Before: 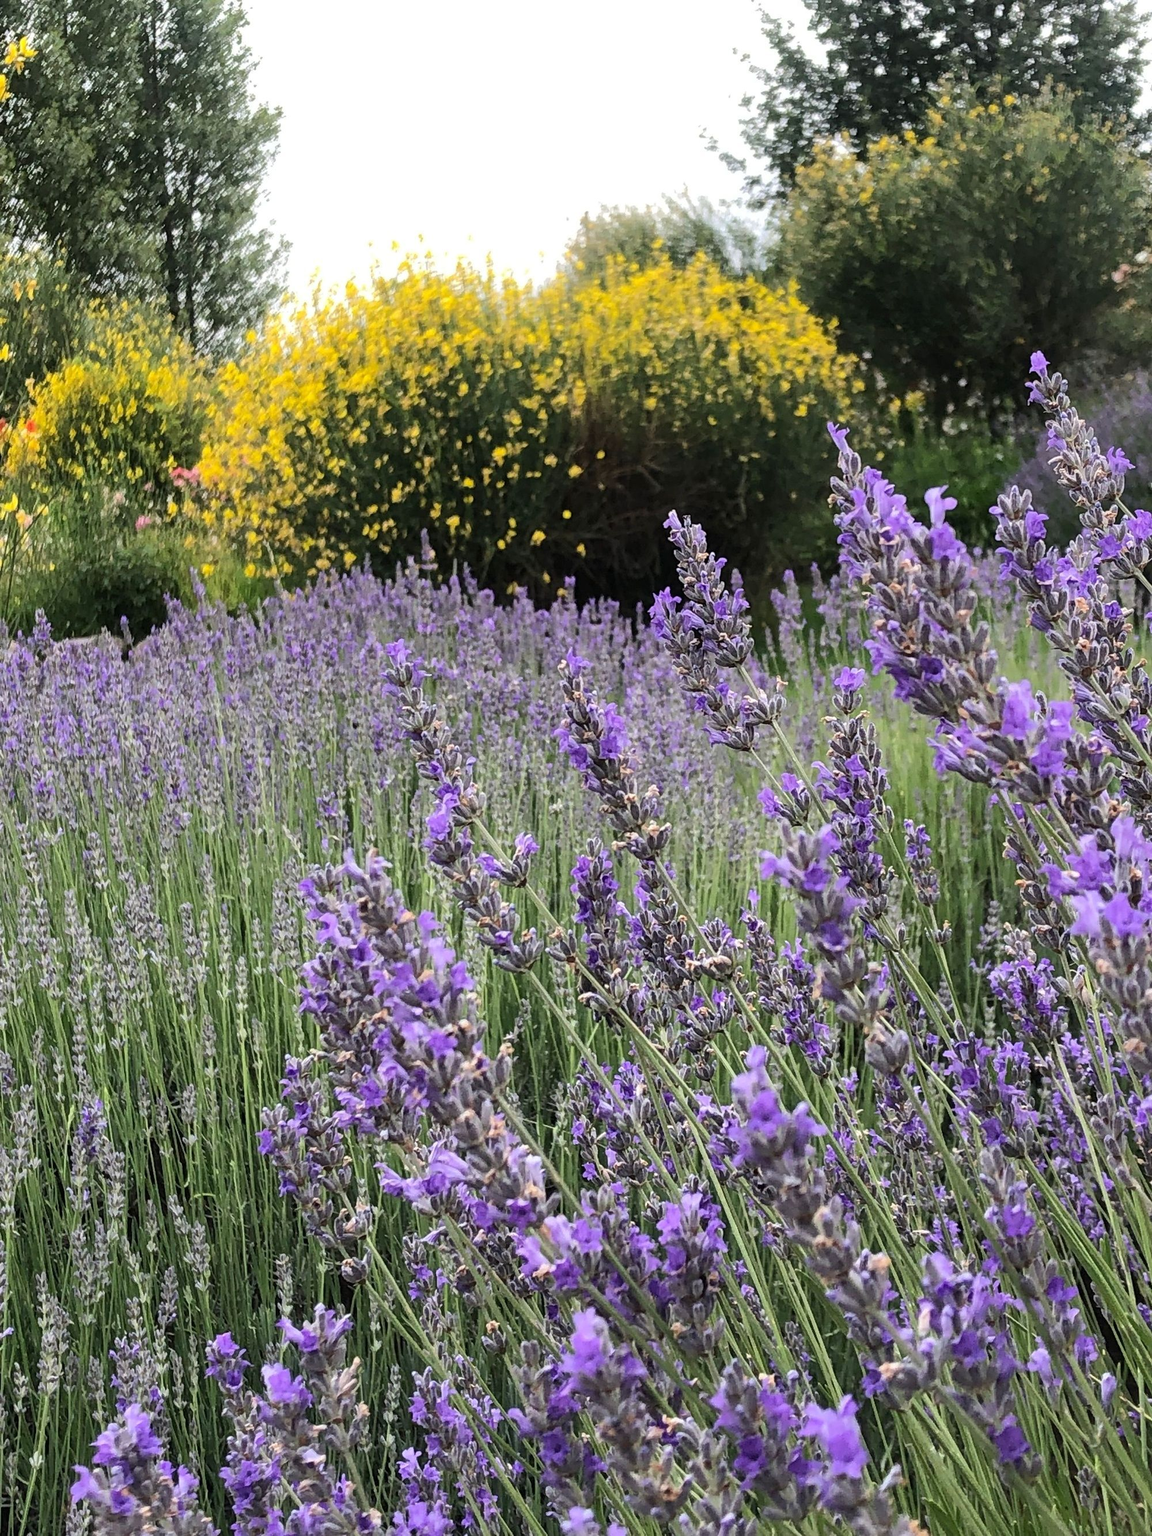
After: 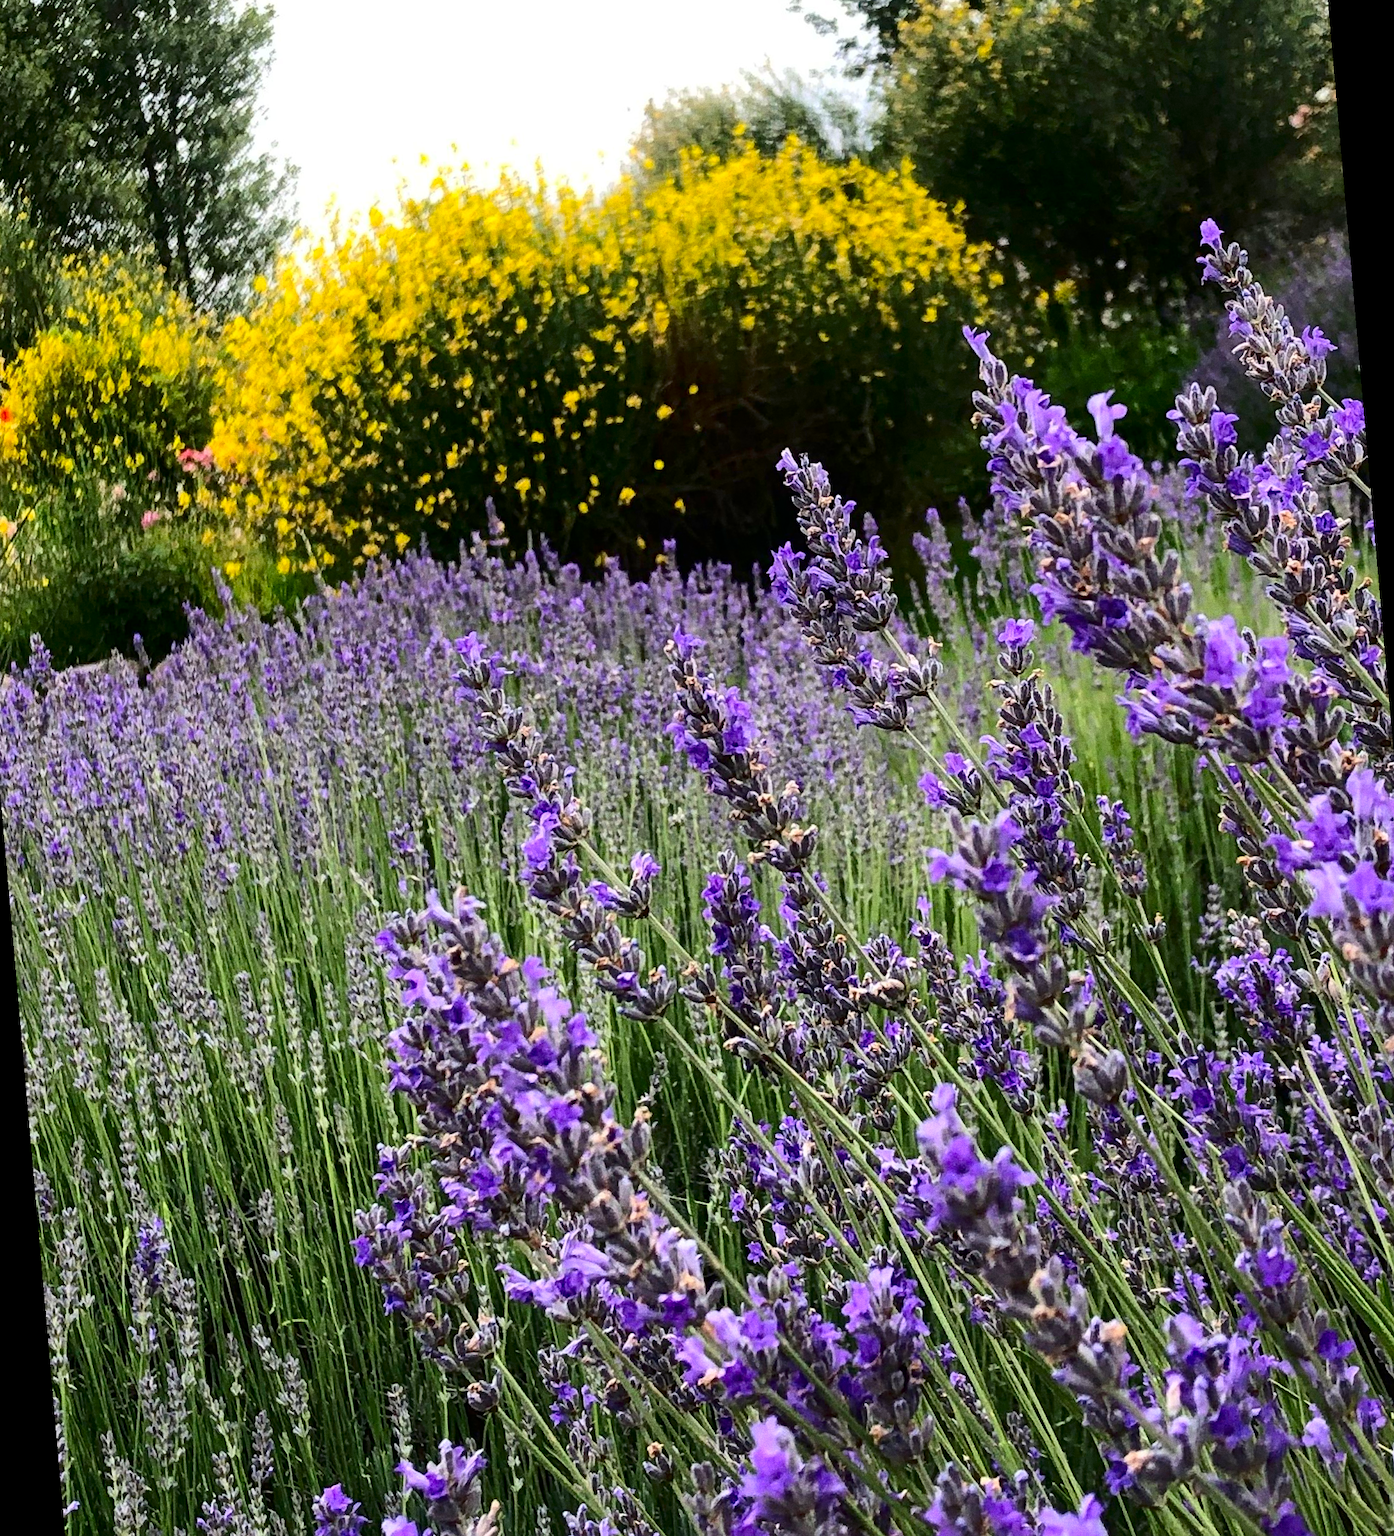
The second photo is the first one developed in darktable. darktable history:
color balance rgb: perceptual saturation grading › global saturation 10%, global vibrance 10%
grain: coarseness 0.47 ISO
rotate and perspective: rotation -5°, crop left 0.05, crop right 0.952, crop top 0.11, crop bottom 0.89
contrast brightness saturation: contrast 0.21, brightness -0.11, saturation 0.21
